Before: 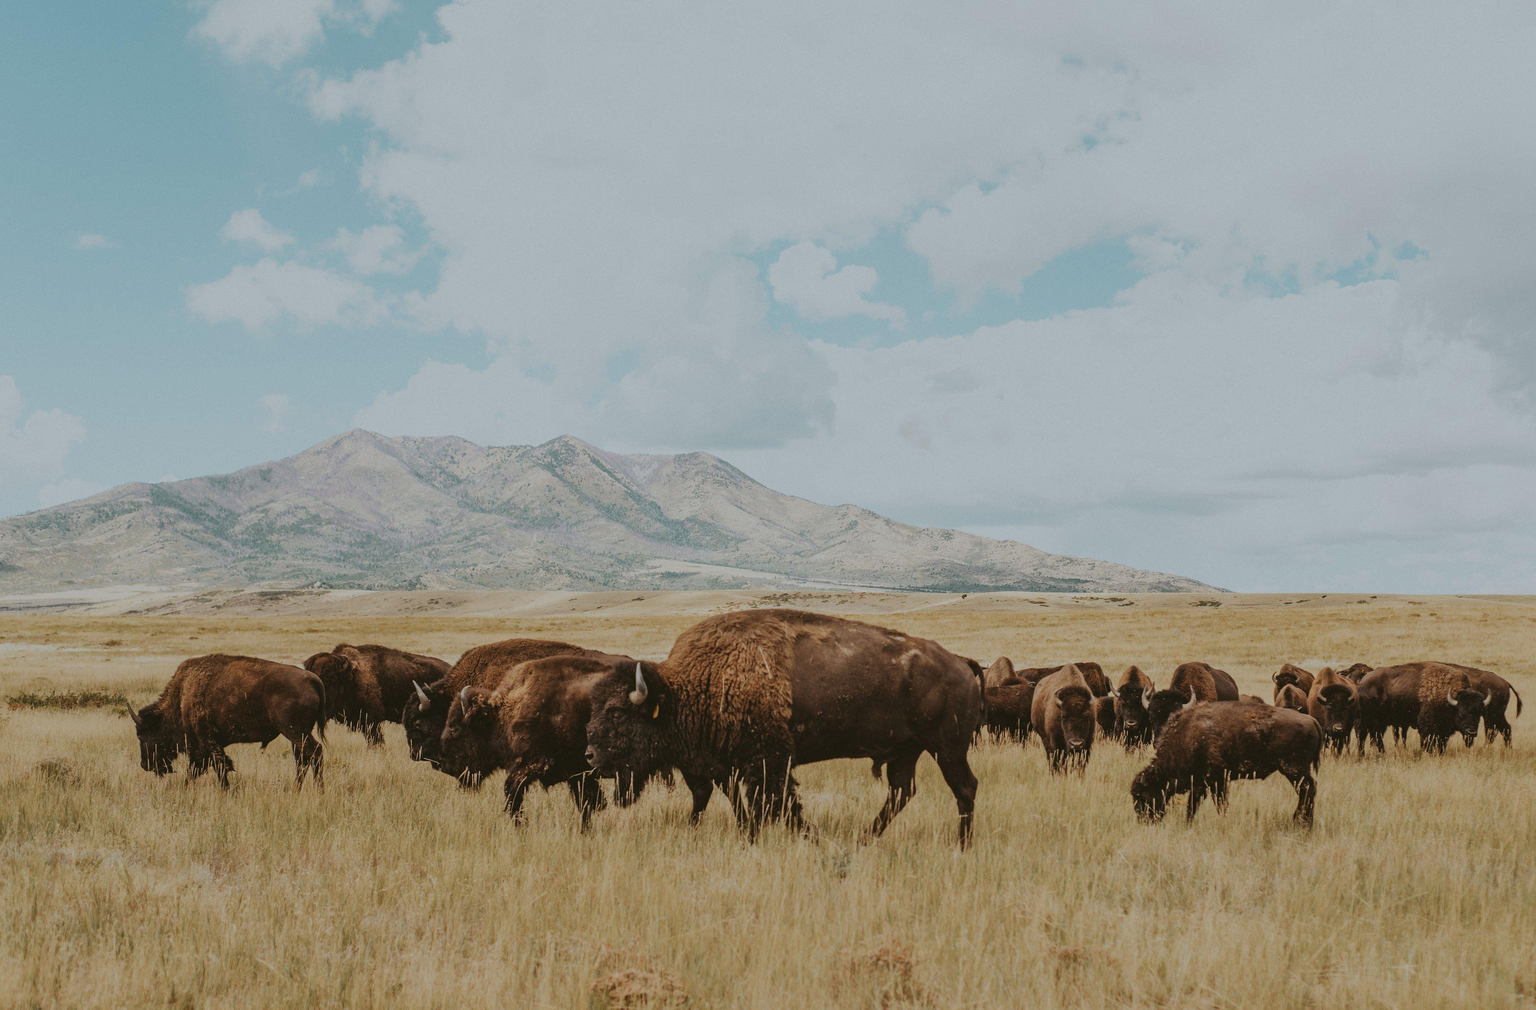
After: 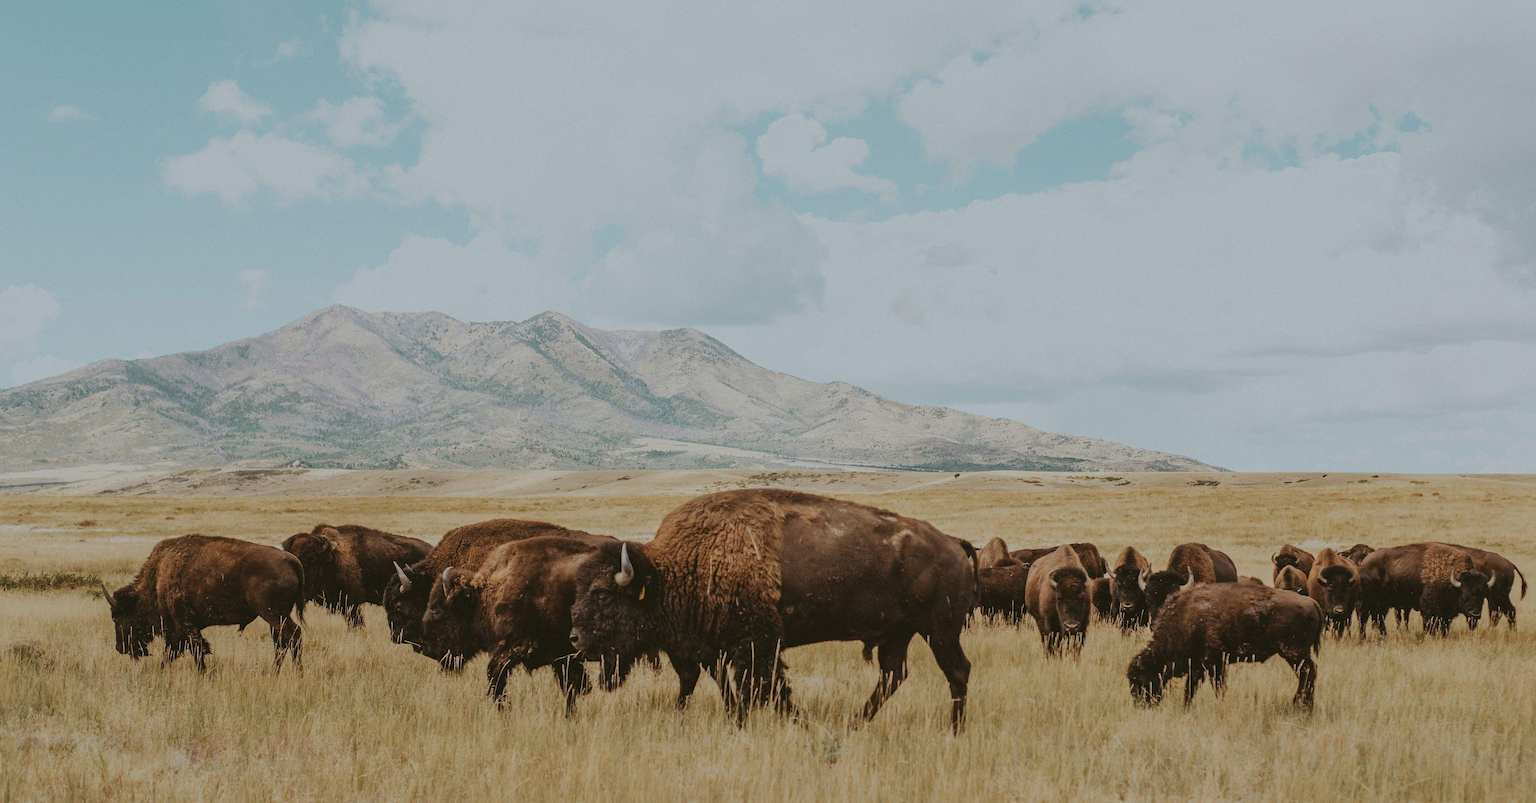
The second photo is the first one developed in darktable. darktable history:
crop and rotate: left 1.822%, top 12.984%, right 0.283%, bottom 9.1%
